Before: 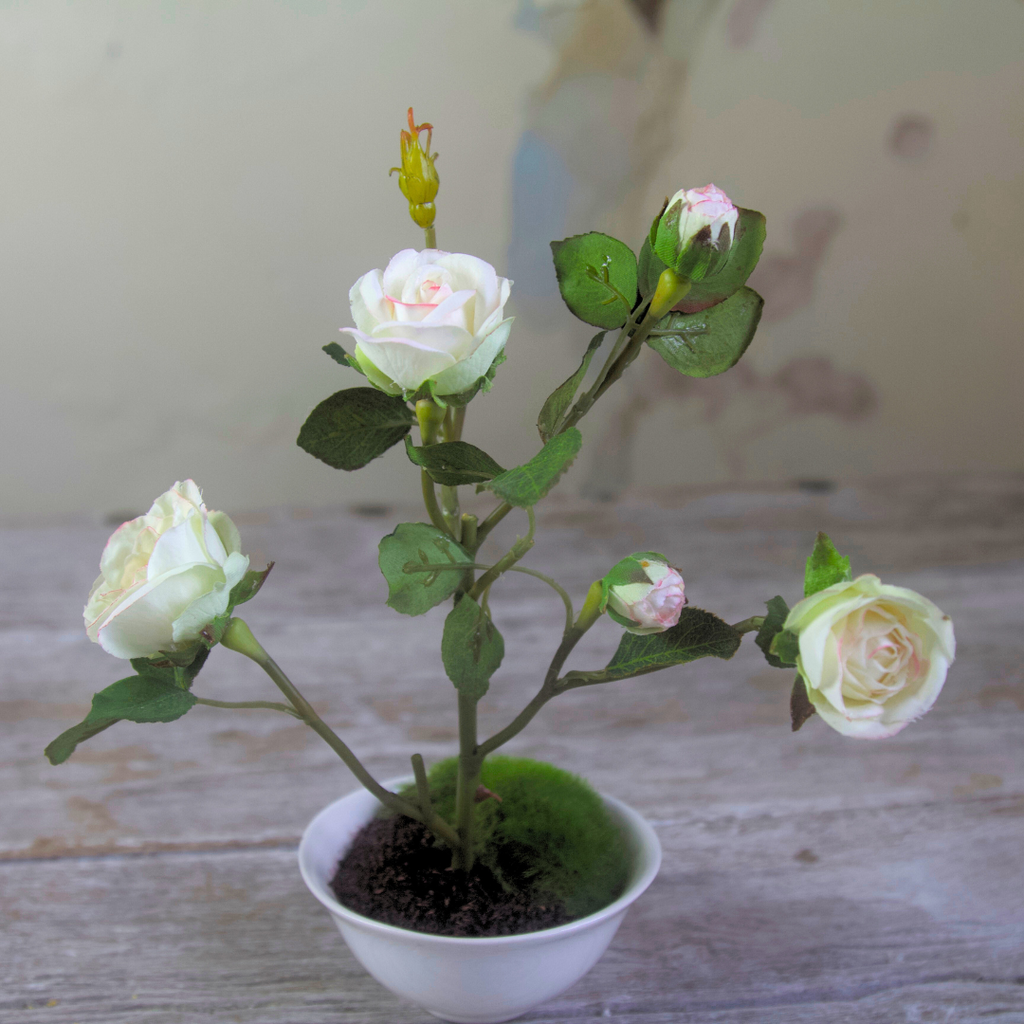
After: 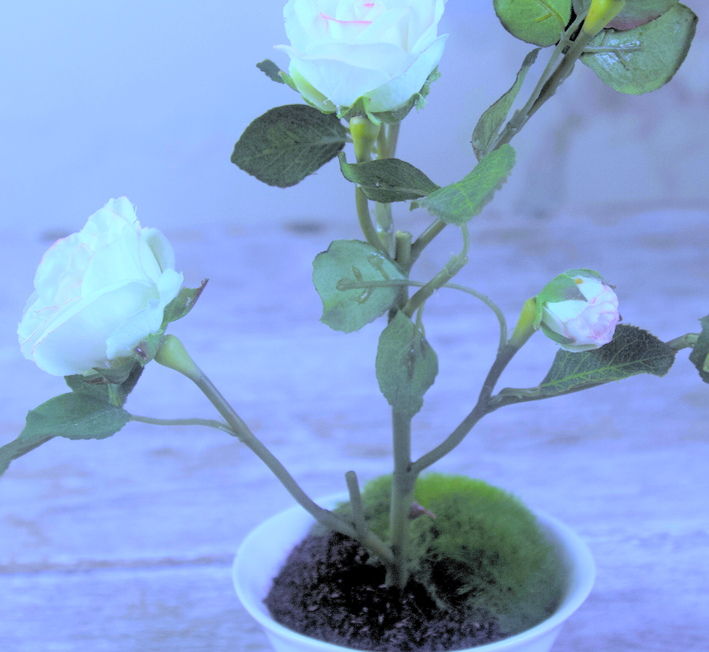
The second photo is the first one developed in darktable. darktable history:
crop: left 6.488%, top 27.668%, right 24.183%, bottom 8.656%
white balance: red 0.766, blue 1.537
global tonemap: drago (0.7, 100)
